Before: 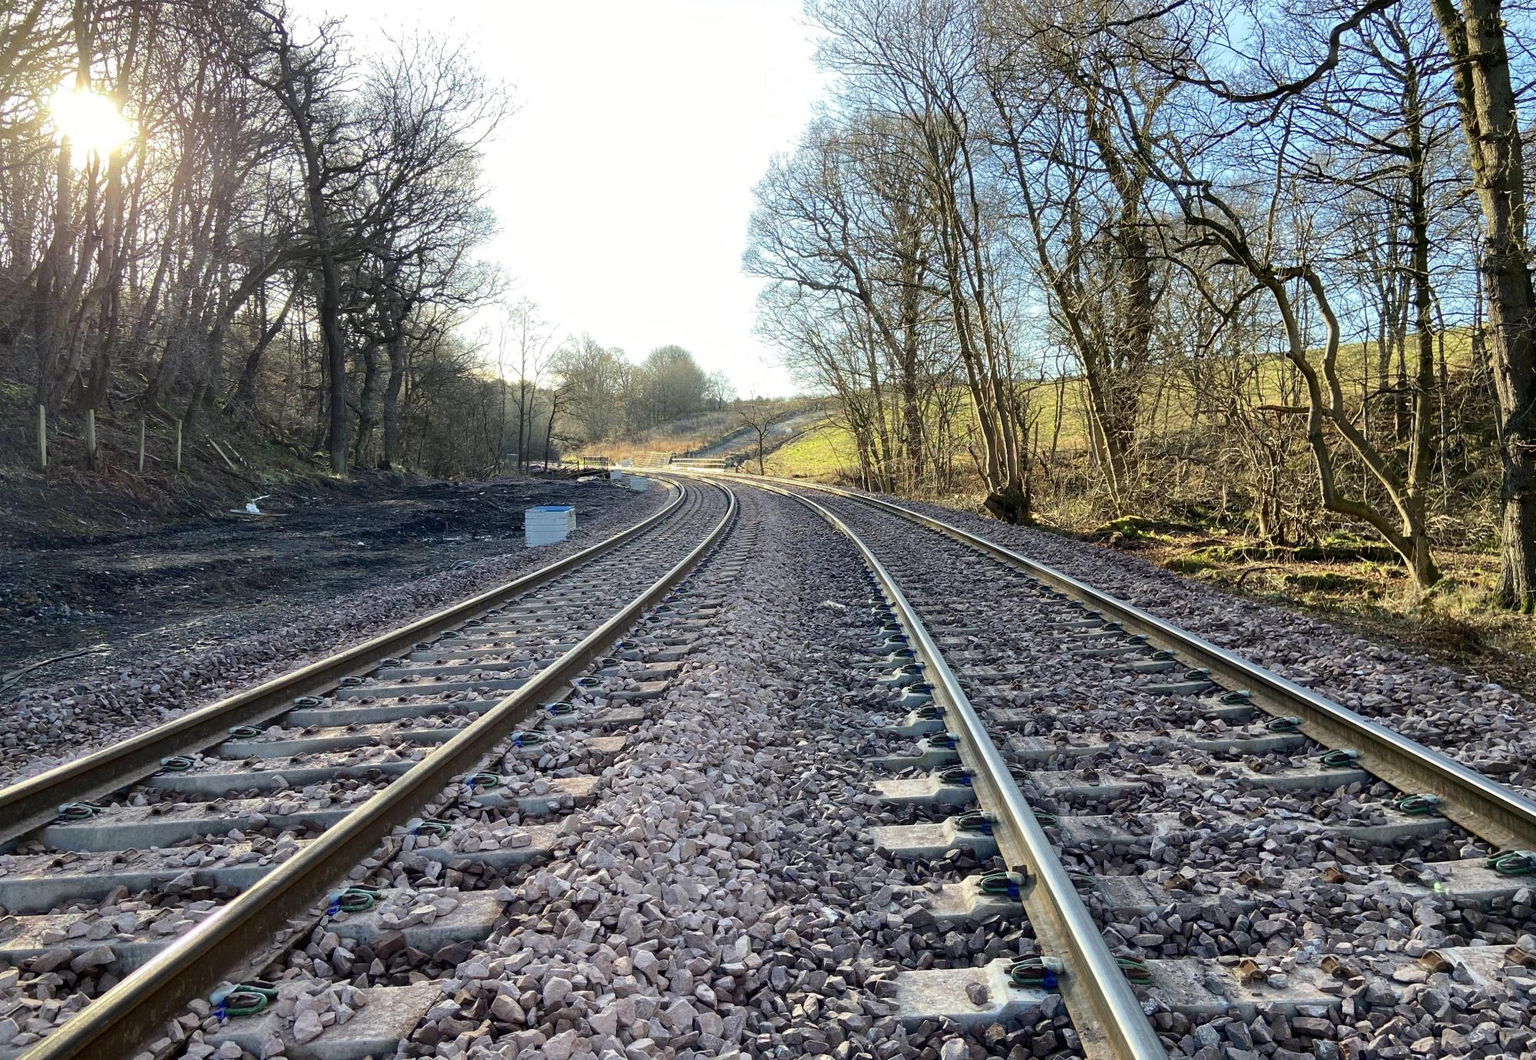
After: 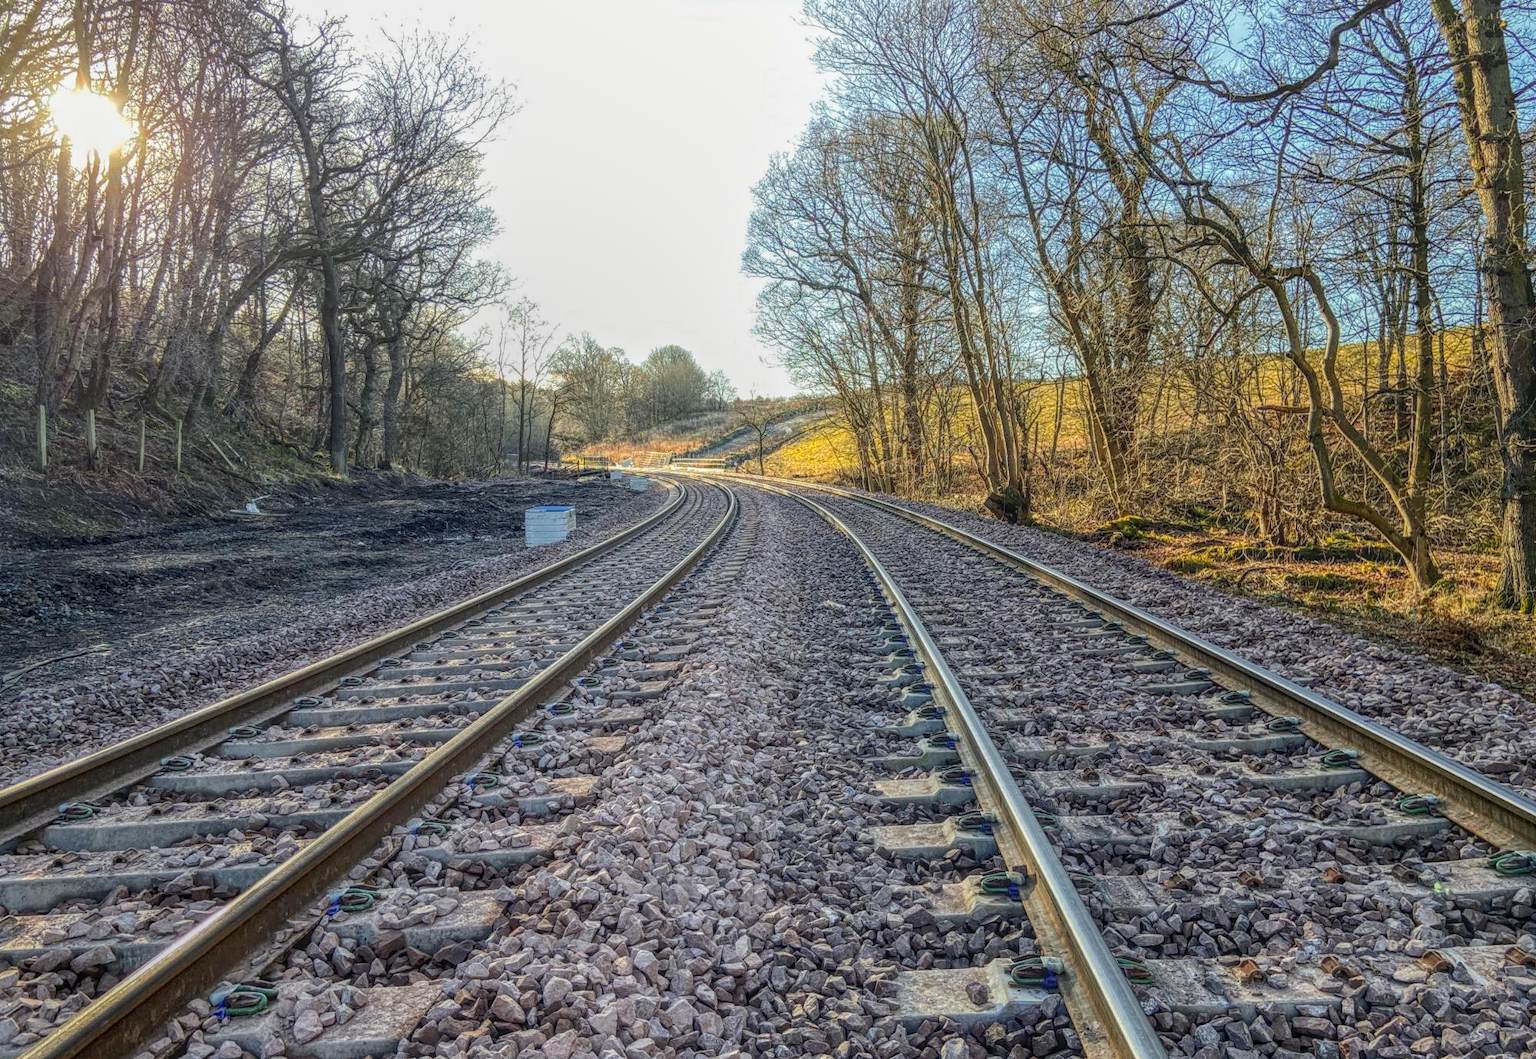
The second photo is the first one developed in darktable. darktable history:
local contrast: highlights 20%, shadows 30%, detail 199%, midtone range 0.2
color zones: curves: ch1 [(0.24, 0.634) (0.75, 0.5)]; ch2 [(0.253, 0.437) (0.745, 0.491)]
